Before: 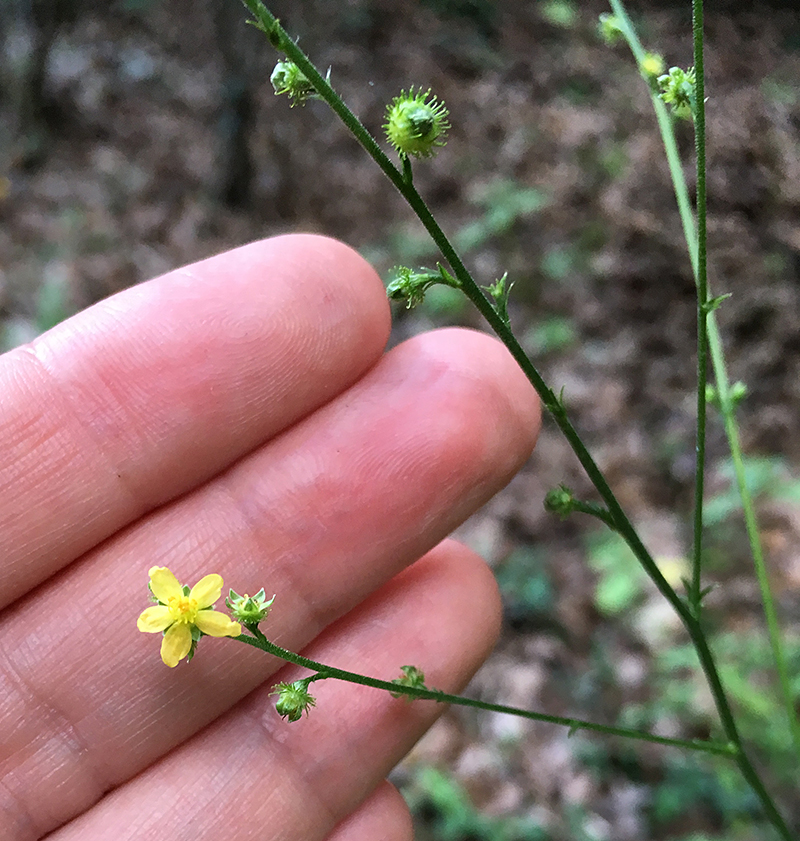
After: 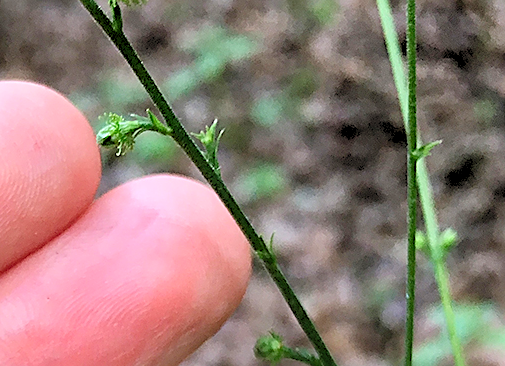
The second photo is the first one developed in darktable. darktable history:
sharpen: on, module defaults
crop: left 36.304%, top 18.256%, right 0.511%, bottom 38.22%
tone equalizer: edges refinement/feathering 500, mask exposure compensation -1.57 EV, preserve details no
levels: levels [0.093, 0.434, 0.988]
